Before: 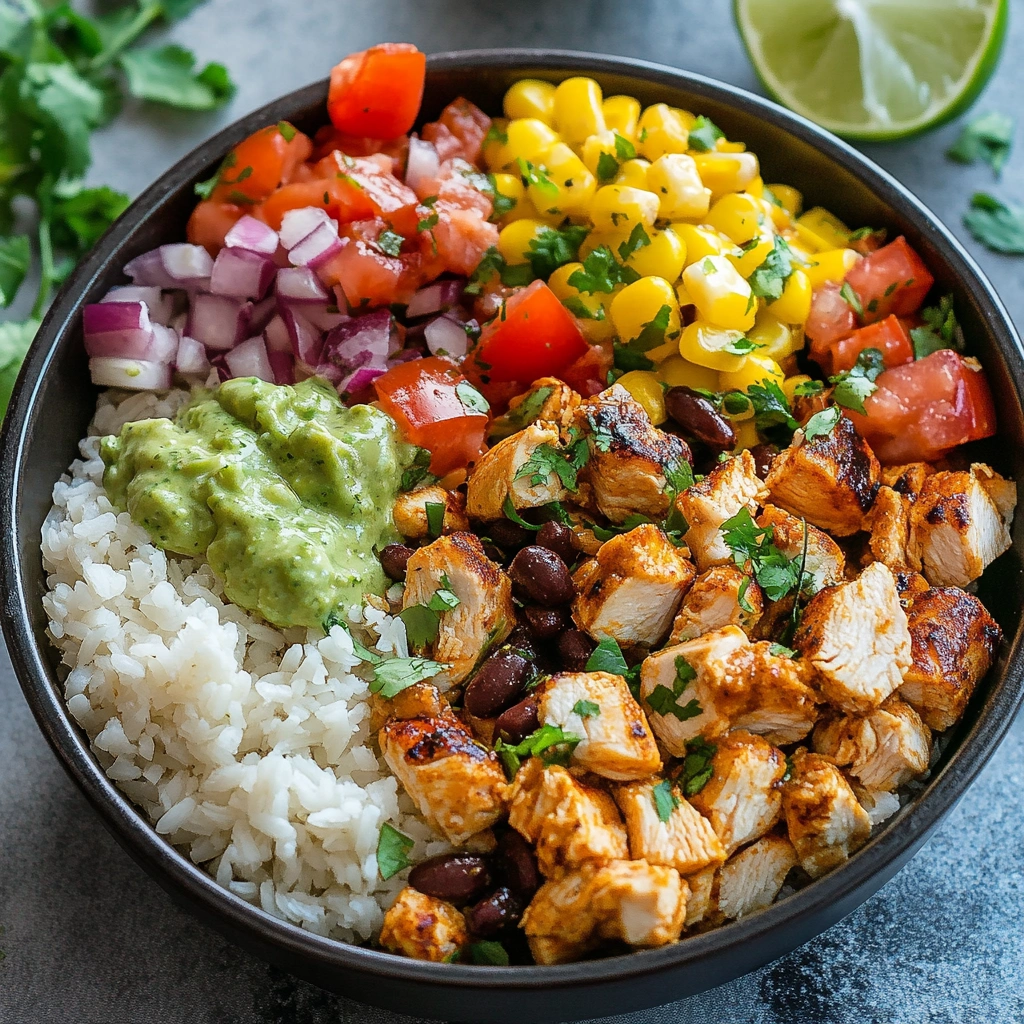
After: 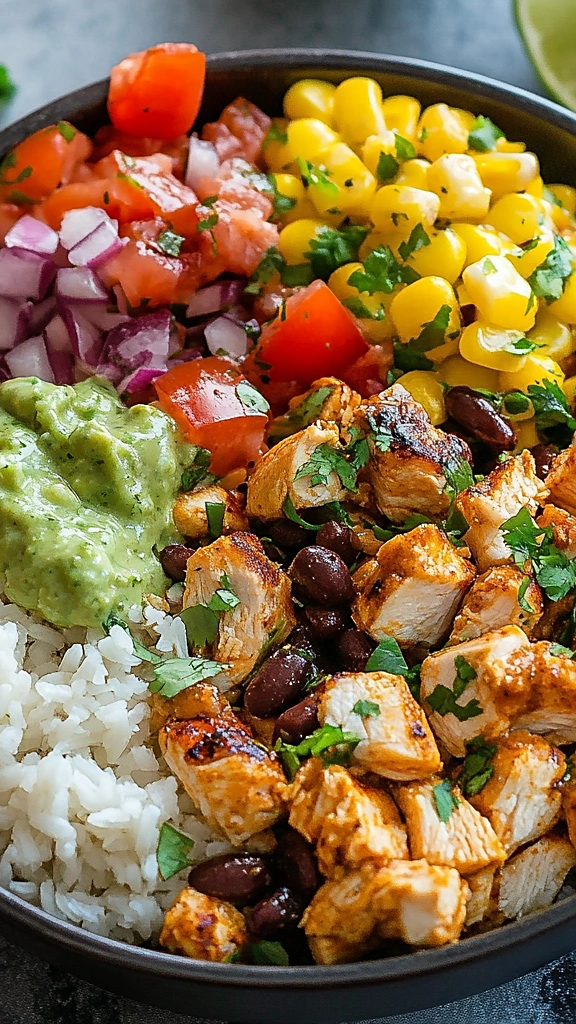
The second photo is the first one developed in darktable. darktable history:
sharpen: radius 1.864, amount 0.398, threshold 1.271
crop: left 21.496%, right 22.254%
